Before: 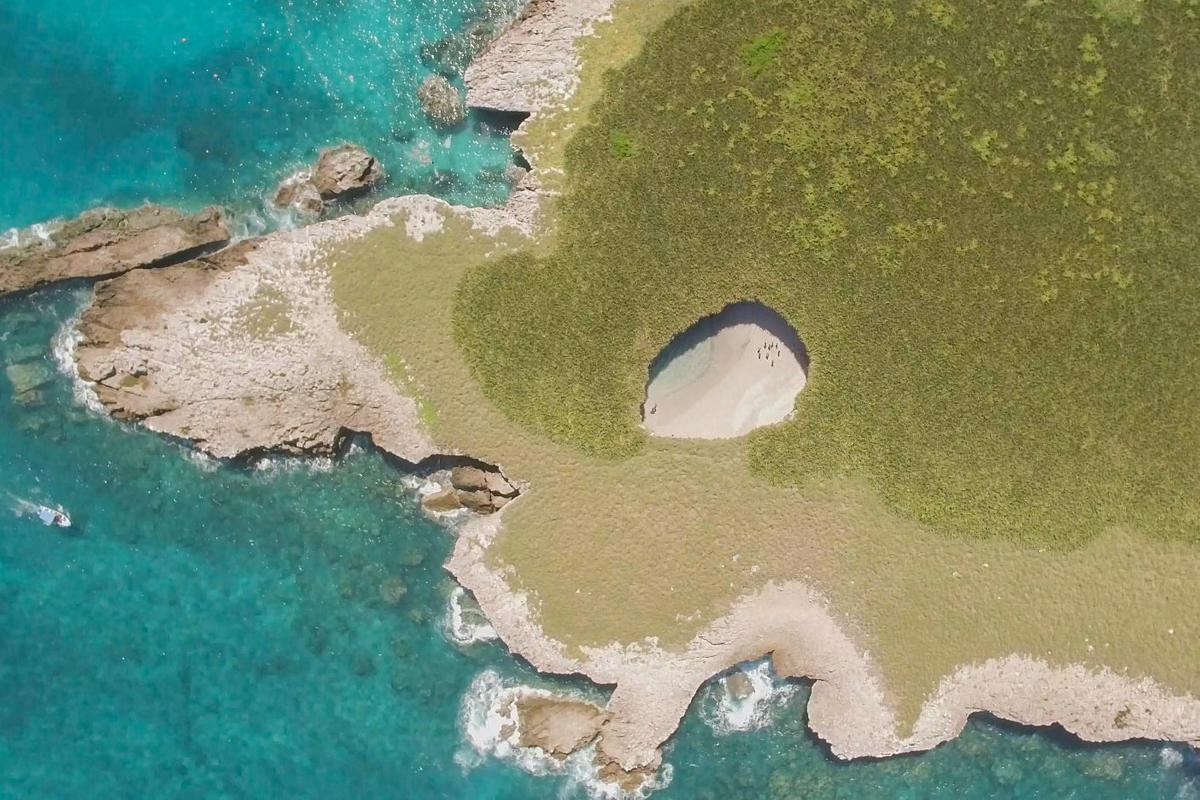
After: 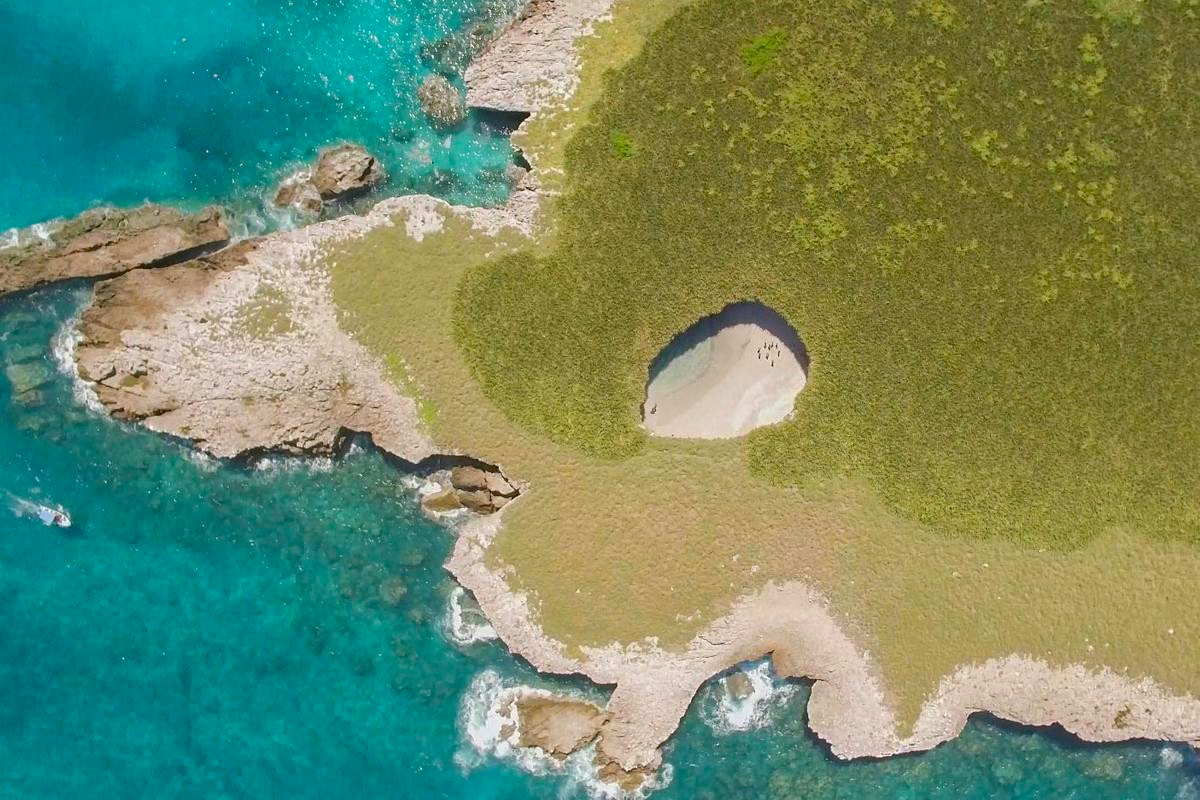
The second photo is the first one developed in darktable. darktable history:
color balance rgb: linear chroma grading › global chroma 6.259%, perceptual saturation grading › global saturation 0.422%, global vibrance 20%
haze removal: compatibility mode true, adaptive false
